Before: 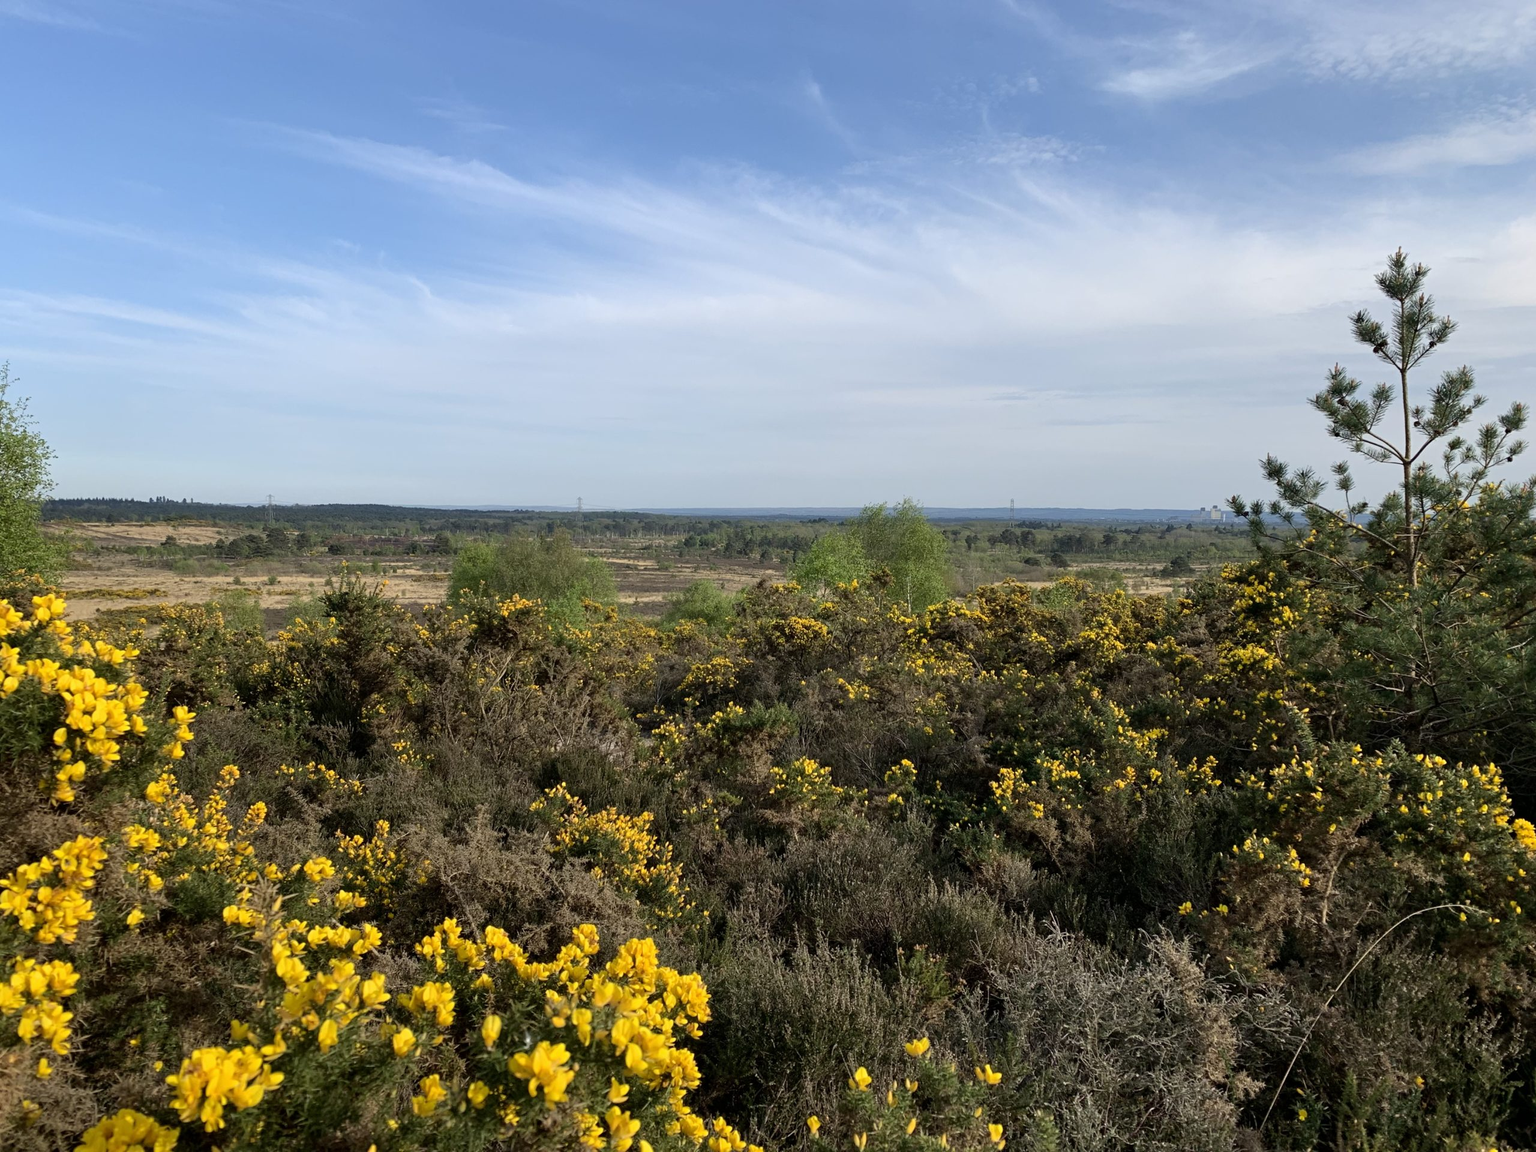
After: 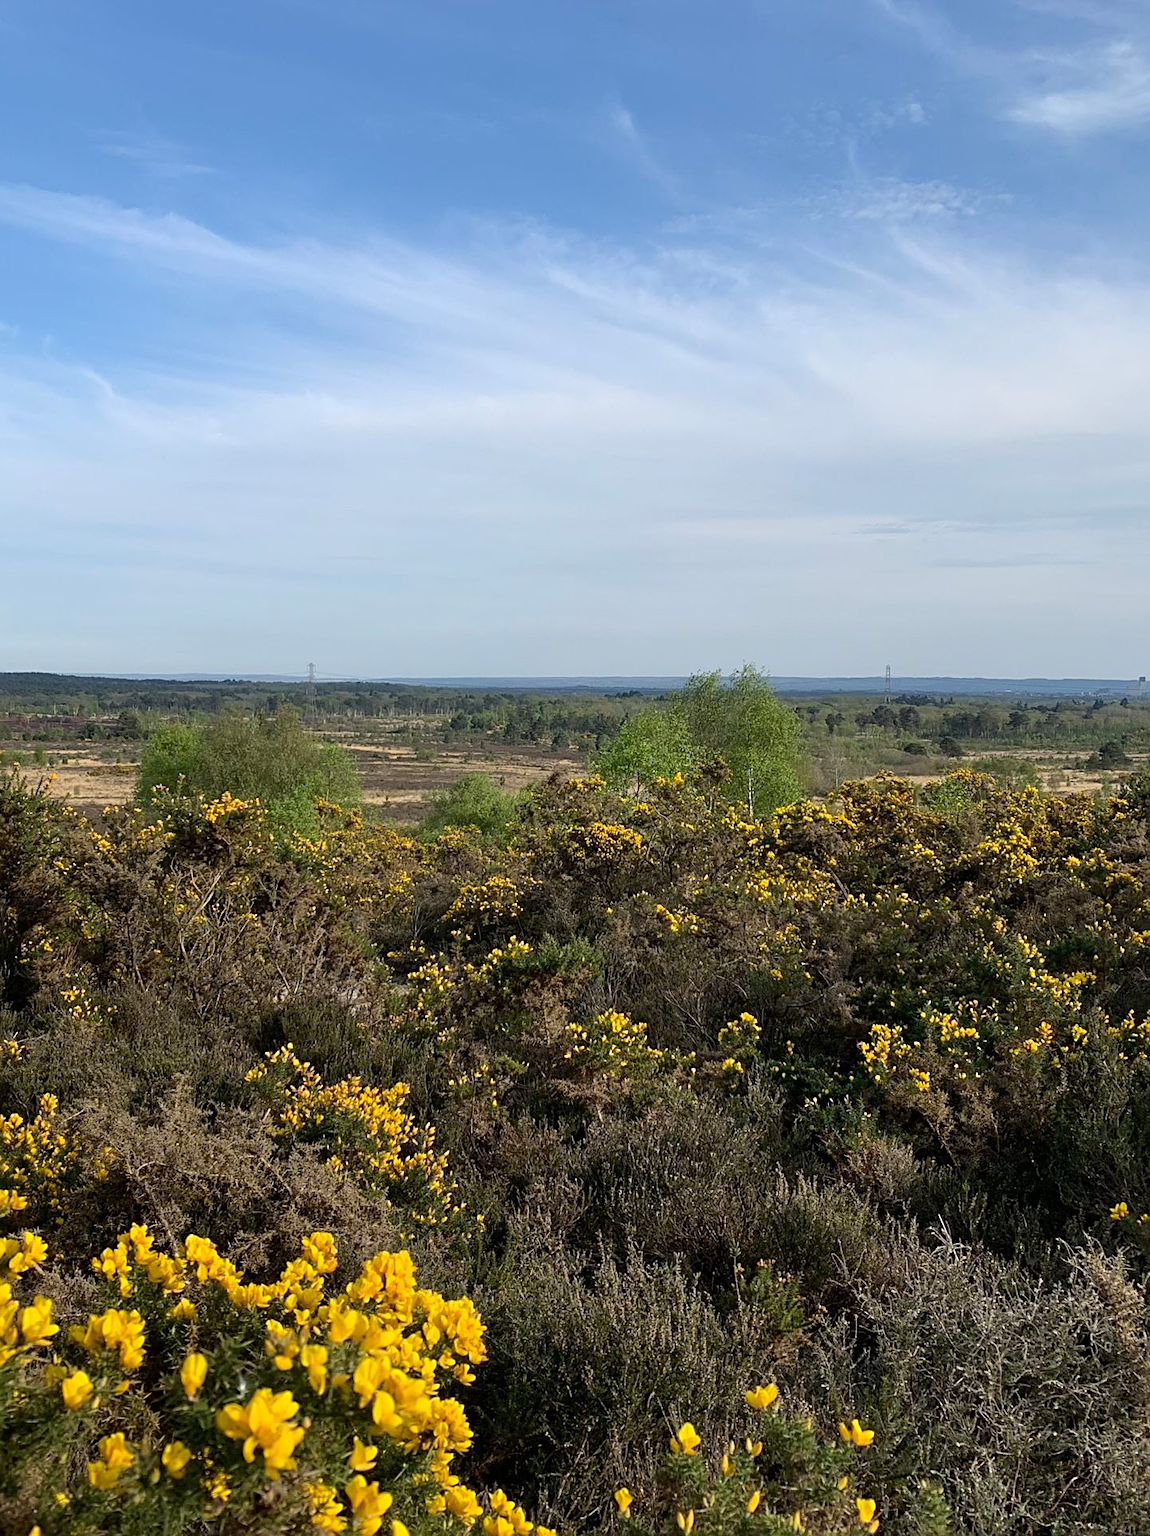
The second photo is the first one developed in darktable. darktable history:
crop and rotate: left 22.561%, right 21.266%
sharpen: on, module defaults
